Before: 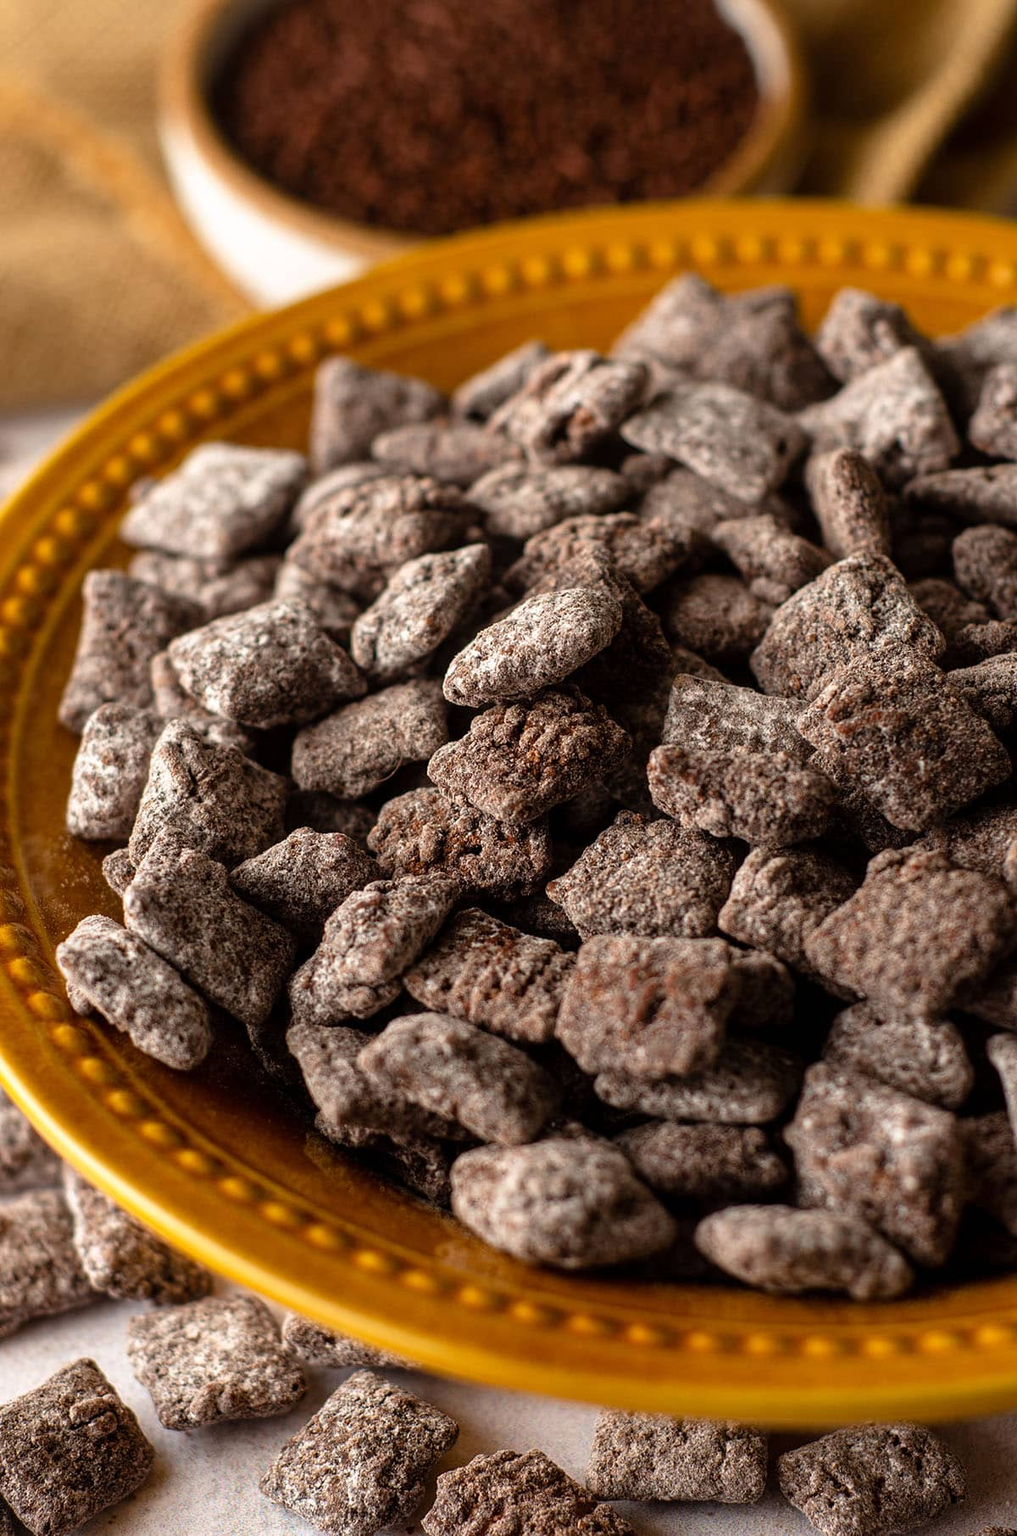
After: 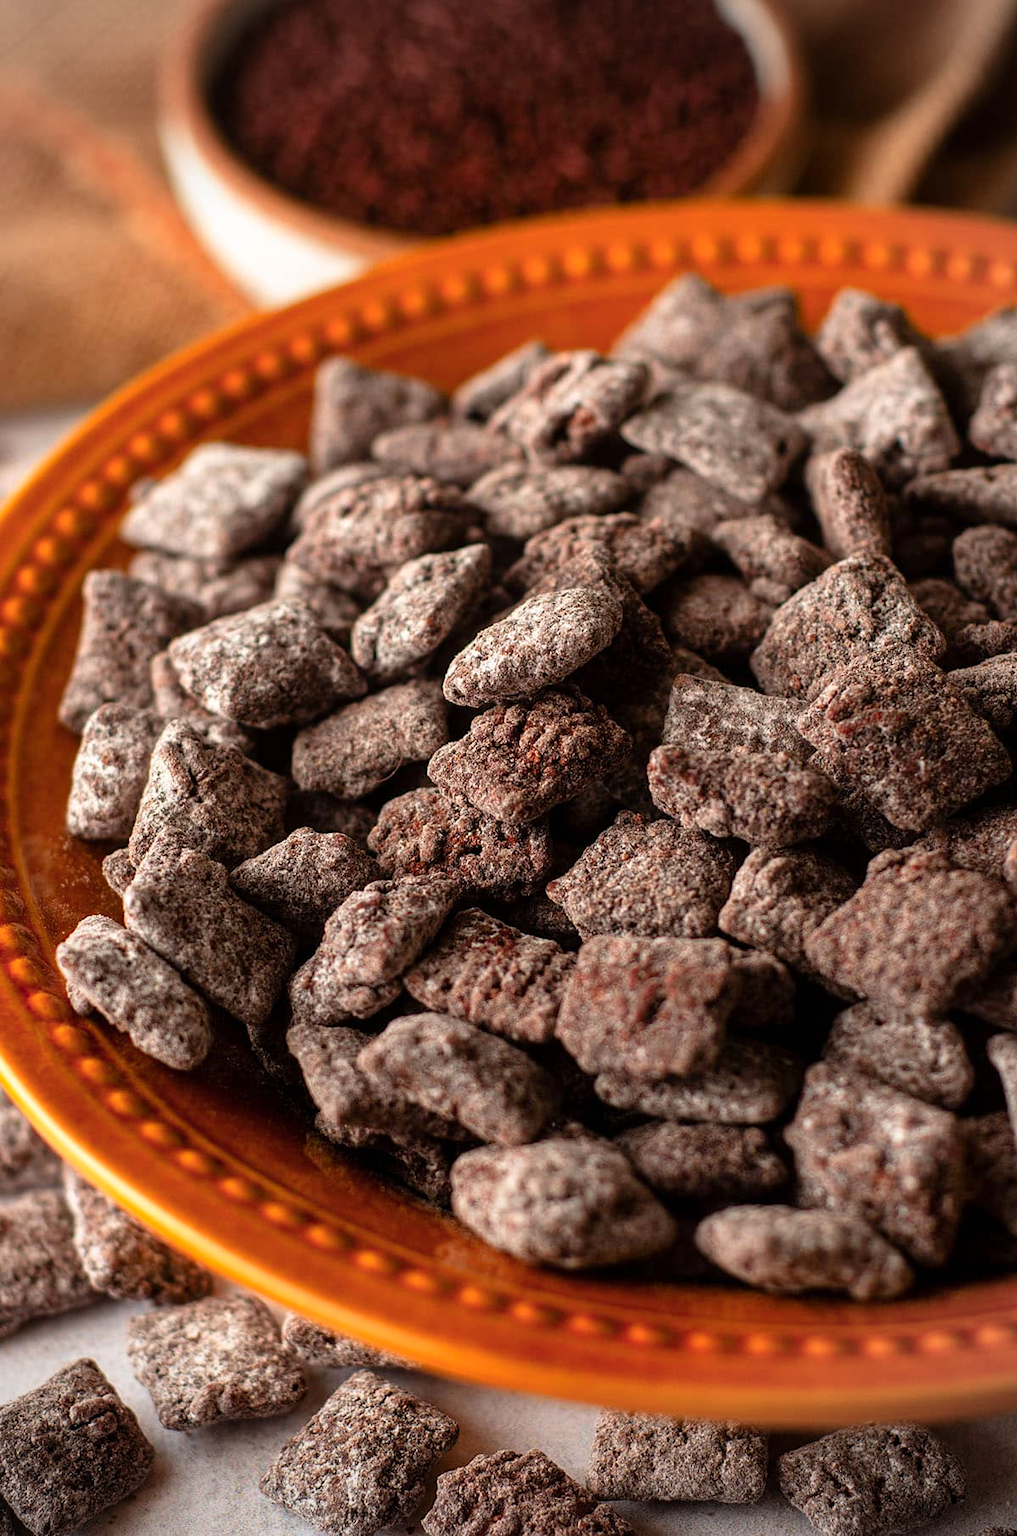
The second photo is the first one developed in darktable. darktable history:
vignetting: on, module defaults
color zones: curves: ch1 [(0.235, 0.558) (0.75, 0.5)]; ch2 [(0.25, 0.462) (0.749, 0.457)], mix 40.67%
